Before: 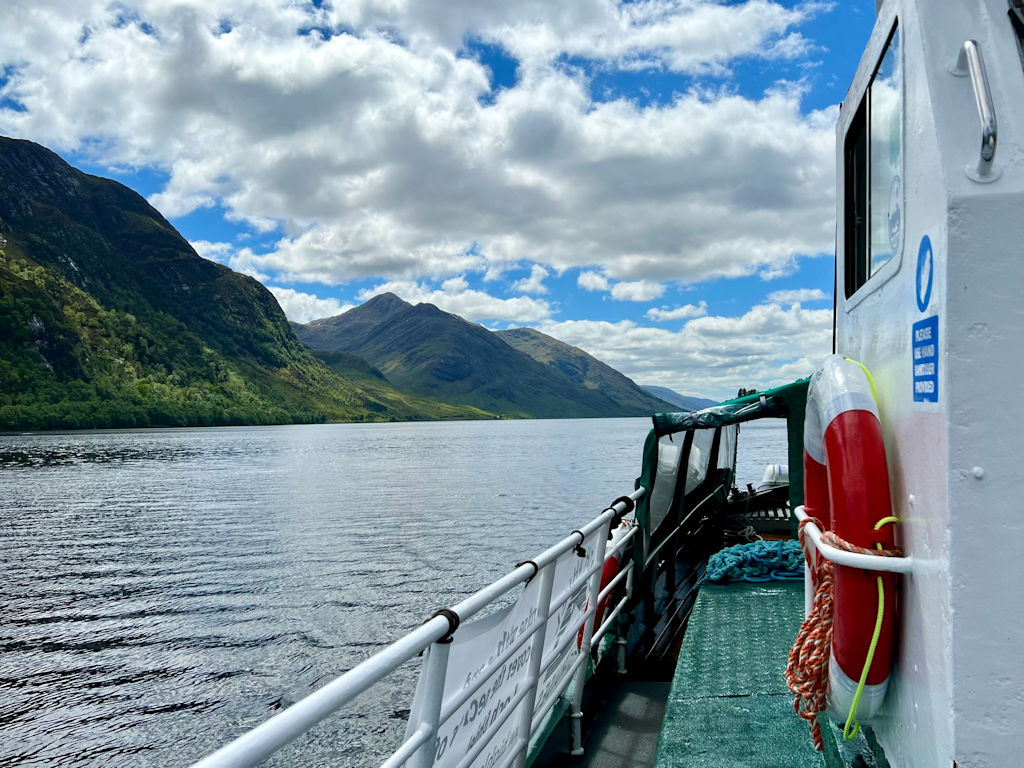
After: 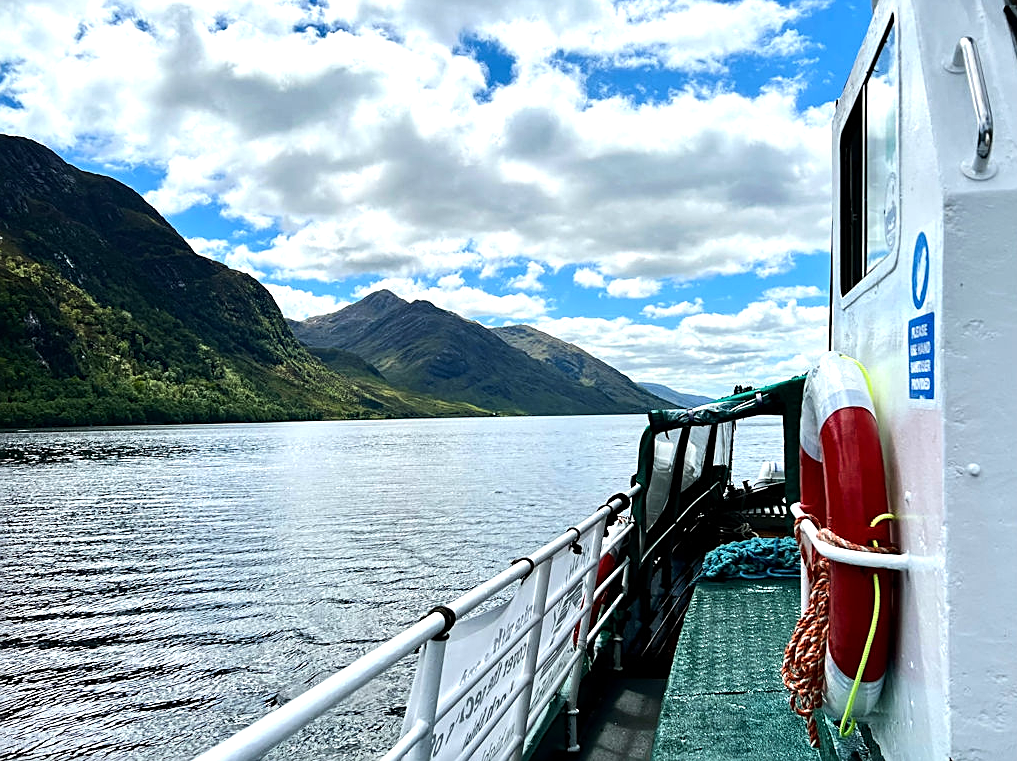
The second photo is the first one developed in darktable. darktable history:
tone equalizer: -8 EV -0.75 EV, -7 EV -0.7 EV, -6 EV -0.6 EV, -5 EV -0.4 EV, -3 EV 0.4 EV, -2 EV 0.6 EV, -1 EV 0.7 EV, +0 EV 0.75 EV, edges refinement/feathering 500, mask exposure compensation -1.57 EV, preserve details no
sharpen: on, module defaults
crop: left 0.434%, top 0.485%, right 0.244%, bottom 0.386%
